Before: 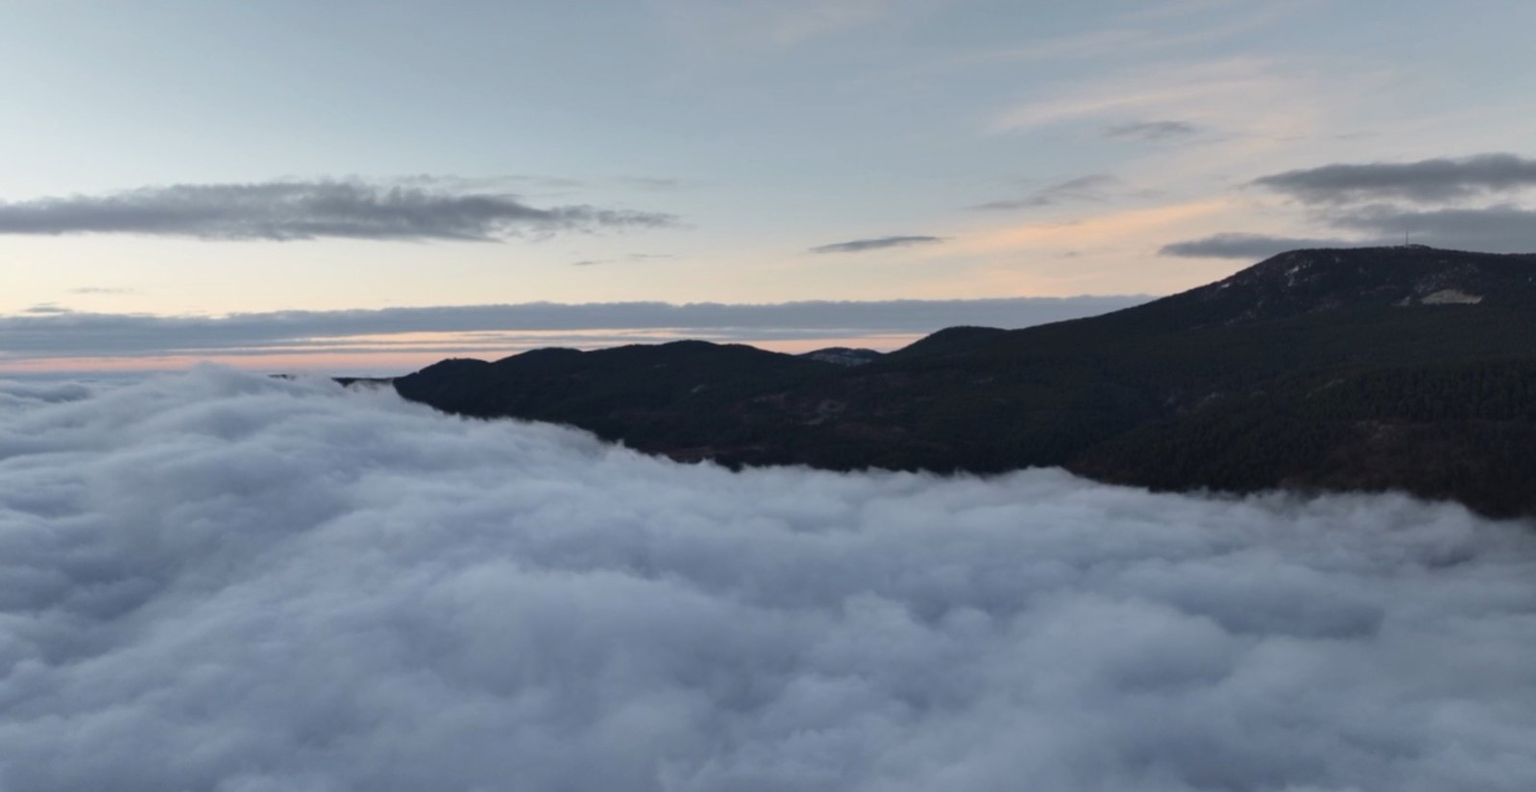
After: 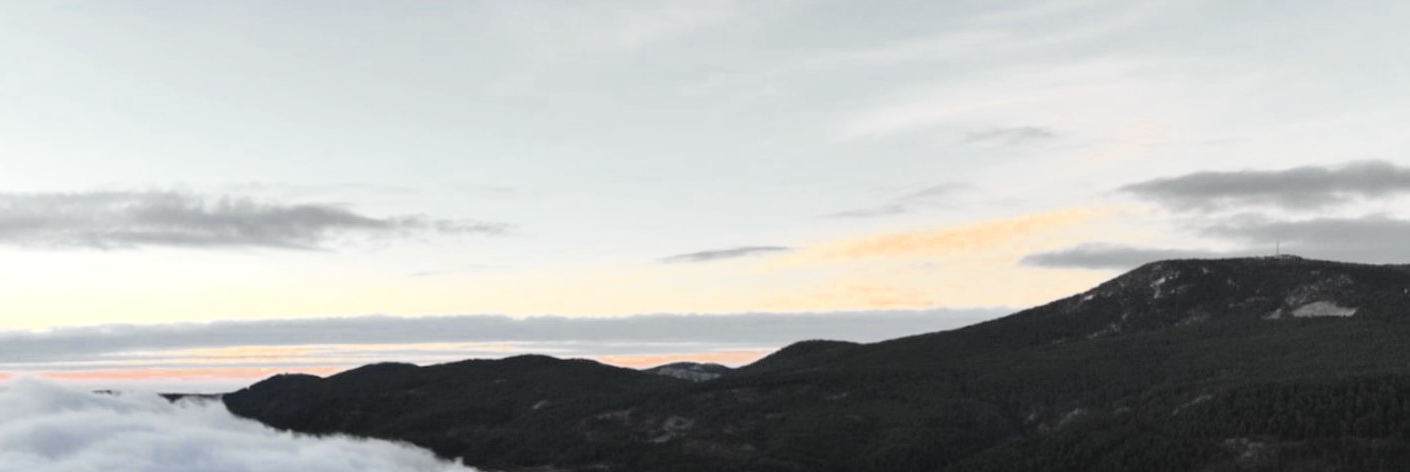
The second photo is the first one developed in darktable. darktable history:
exposure: exposure 0.6 EV, compensate highlight preservation false
color zones: curves: ch0 [(0, 0.5) (0.125, 0.4) (0.25, 0.5) (0.375, 0.4) (0.5, 0.4) (0.625, 0.35) (0.75, 0.35) (0.875, 0.5)]; ch1 [(0, 0.35) (0.125, 0.45) (0.25, 0.35) (0.375, 0.35) (0.5, 0.35) (0.625, 0.35) (0.75, 0.45) (0.875, 0.35)]; ch2 [(0, 0.6) (0.125, 0.5) (0.25, 0.5) (0.375, 0.6) (0.5, 0.6) (0.625, 0.5) (0.75, 0.5) (0.875, 0.5)]
crop and rotate: left 11.812%, bottom 42.776%
tone curve: curves: ch0 [(0, 0.008) (0.107, 0.091) (0.278, 0.351) (0.457, 0.562) (0.628, 0.738) (0.839, 0.909) (0.998, 0.978)]; ch1 [(0, 0) (0.437, 0.408) (0.474, 0.479) (0.502, 0.5) (0.527, 0.519) (0.561, 0.575) (0.608, 0.665) (0.669, 0.748) (0.859, 0.899) (1, 1)]; ch2 [(0, 0) (0.33, 0.301) (0.421, 0.443) (0.473, 0.498) (0.502, 0.504) (0.522, 0.527) (0.549, 0.583) (0.644, 0.703) (1, 1)], color space Lab, independent channels, preserve colors none
